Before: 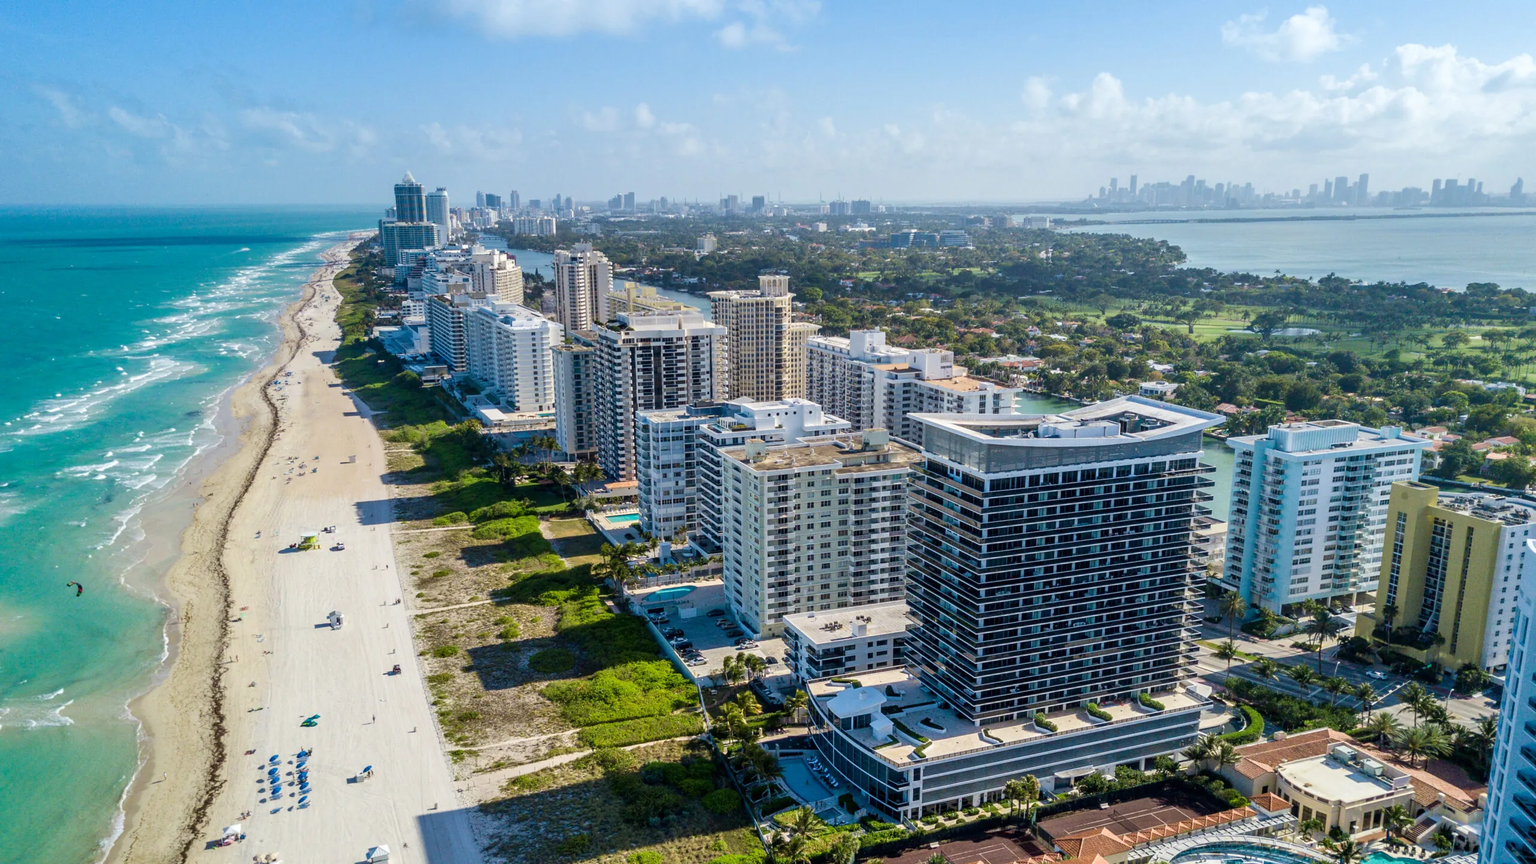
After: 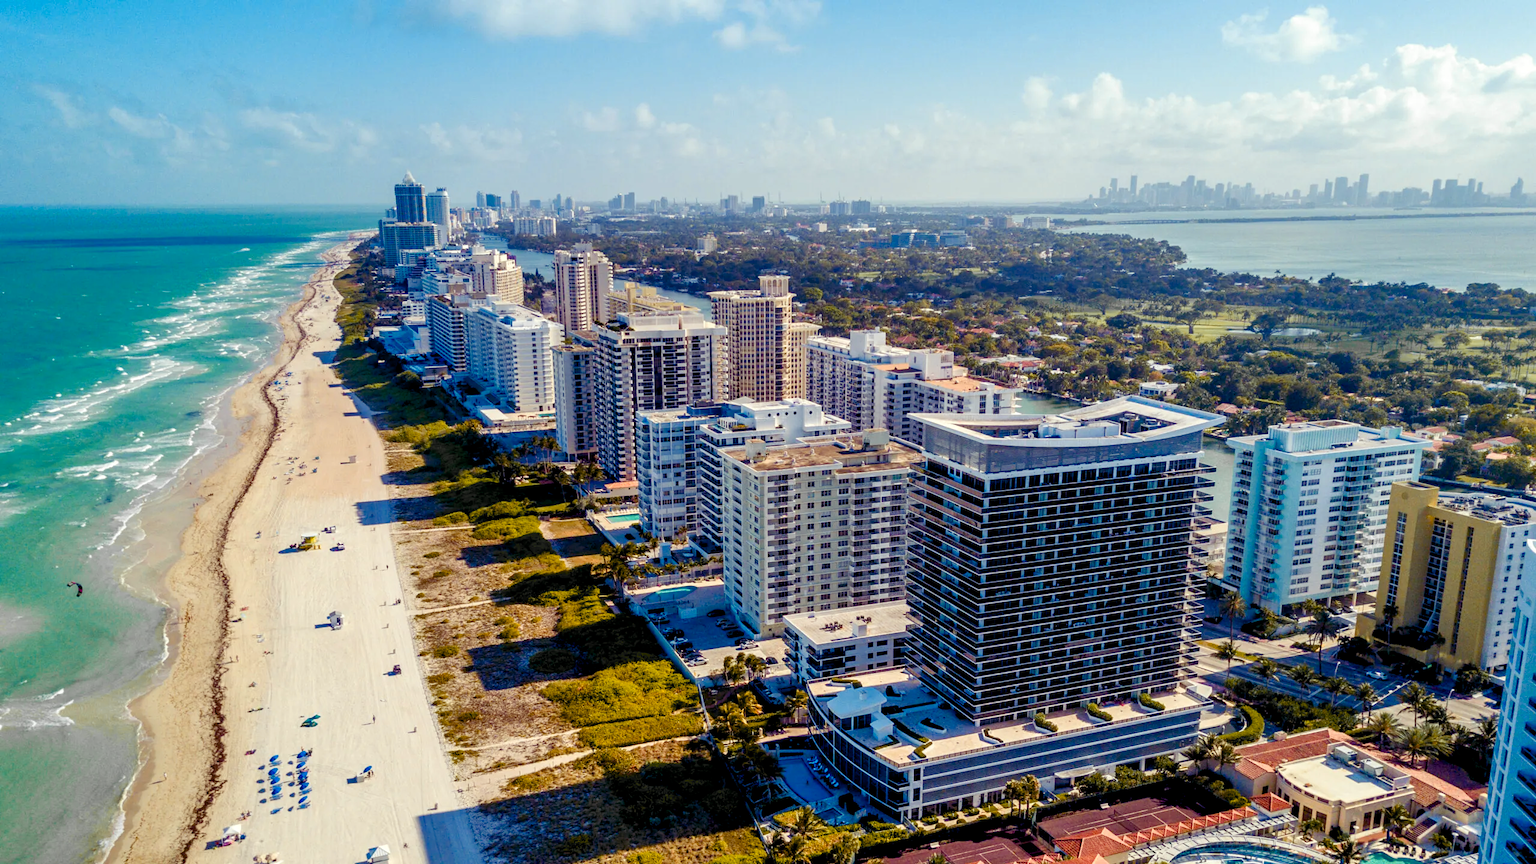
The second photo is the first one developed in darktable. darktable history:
color zones: curves: ch1 [(0.29, 0.492) (0.373, 0.185) (0.509, 0.481)]; ch2 [(0.25, 0.462) (0.749, 0.457)], mix 40.67%
color balance rgb: shadows lift › luminance -21.66%, shadows lift › chroma 8.98%, shadows lift › hue 283.37°, power › chroma 1.05%, power › hue 25.59°, highlights gain › luminance 6.08%, highlights gain › chroma 2.55%, highlights gain › hue 90°, global offset › luminance -0.87%, perceptual saturation grading › global saturation 25%, perceptual saturation grading › highlights -28.39%, perceptual saturation grading › shadows 33.98%
